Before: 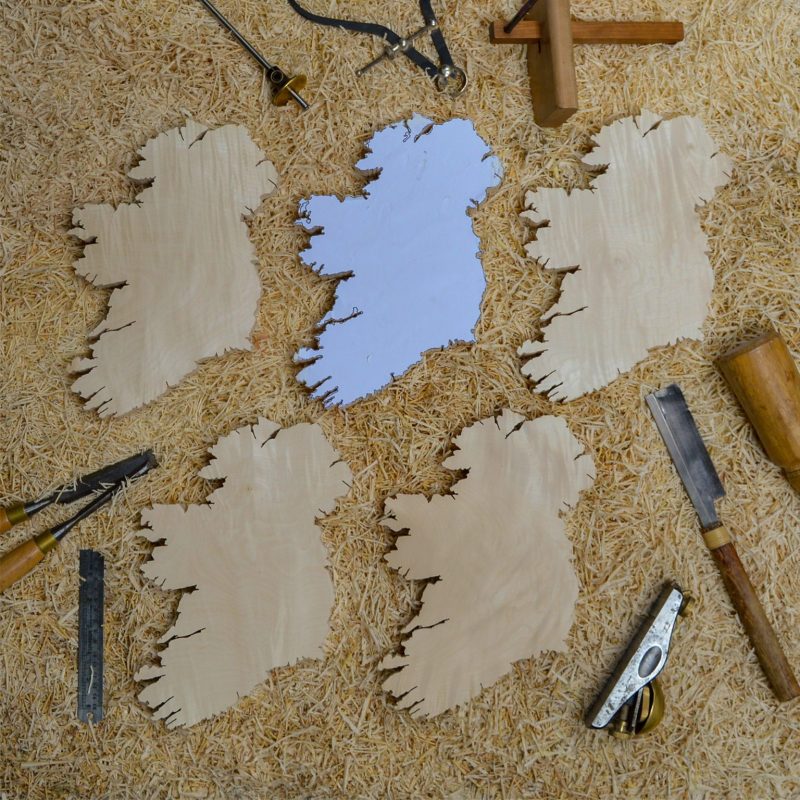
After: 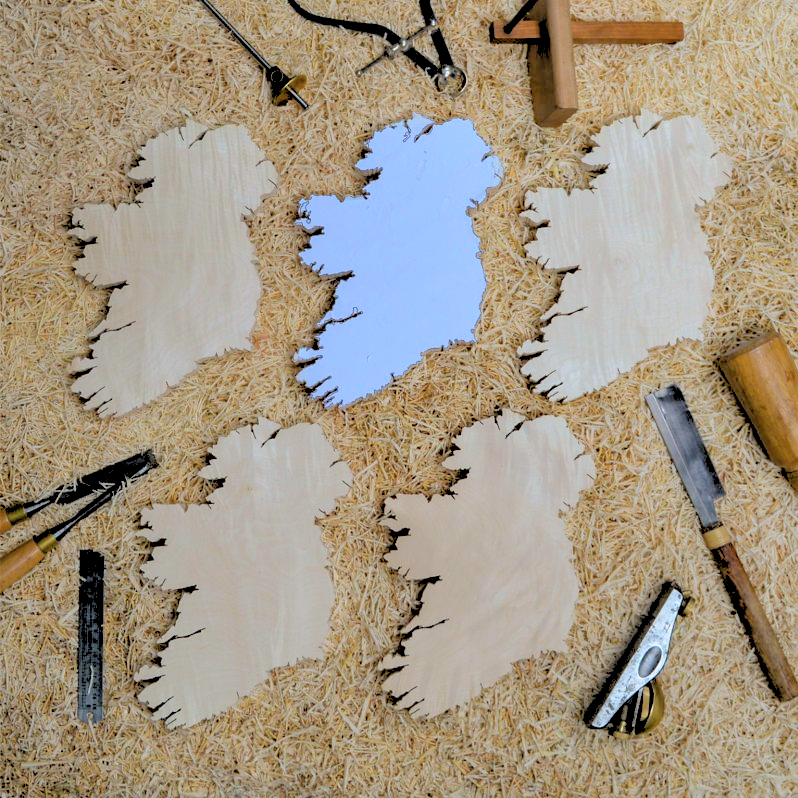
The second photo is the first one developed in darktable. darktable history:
crop: top 0.05%, bottom 0.098%
rgb levels: levels [[0.027, 0.429, 0.996], [0, 0.5, 1], [0, 0.5, 1]]
color correction: highlights a* -0.772, highlights b* -8.92
